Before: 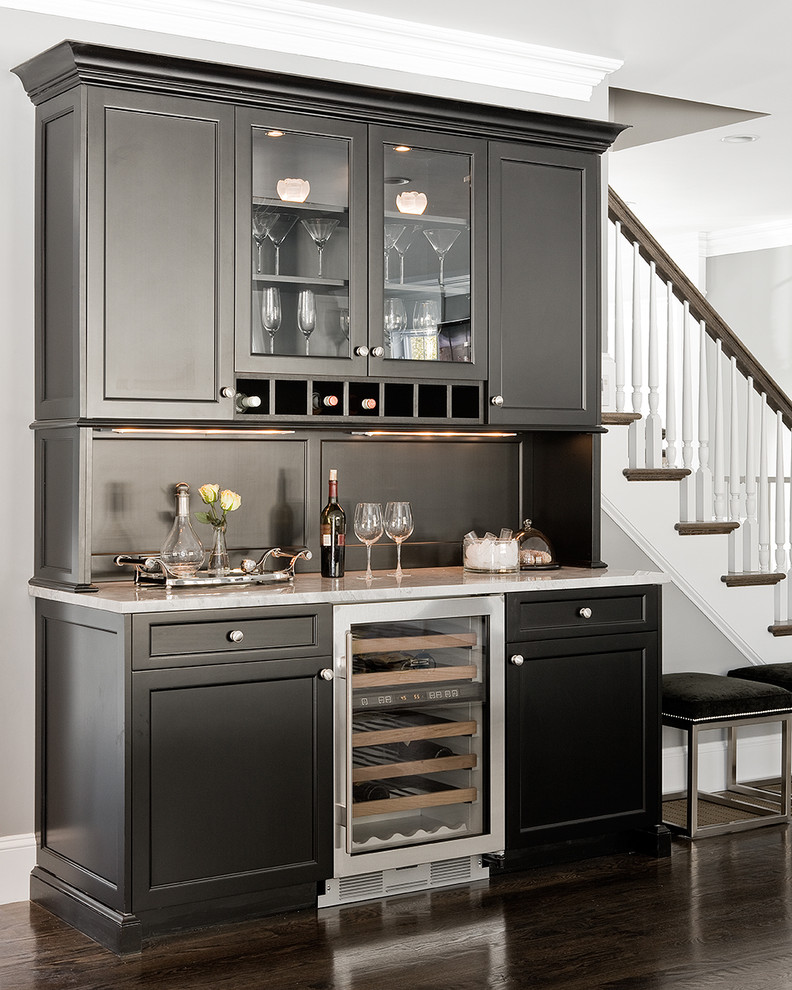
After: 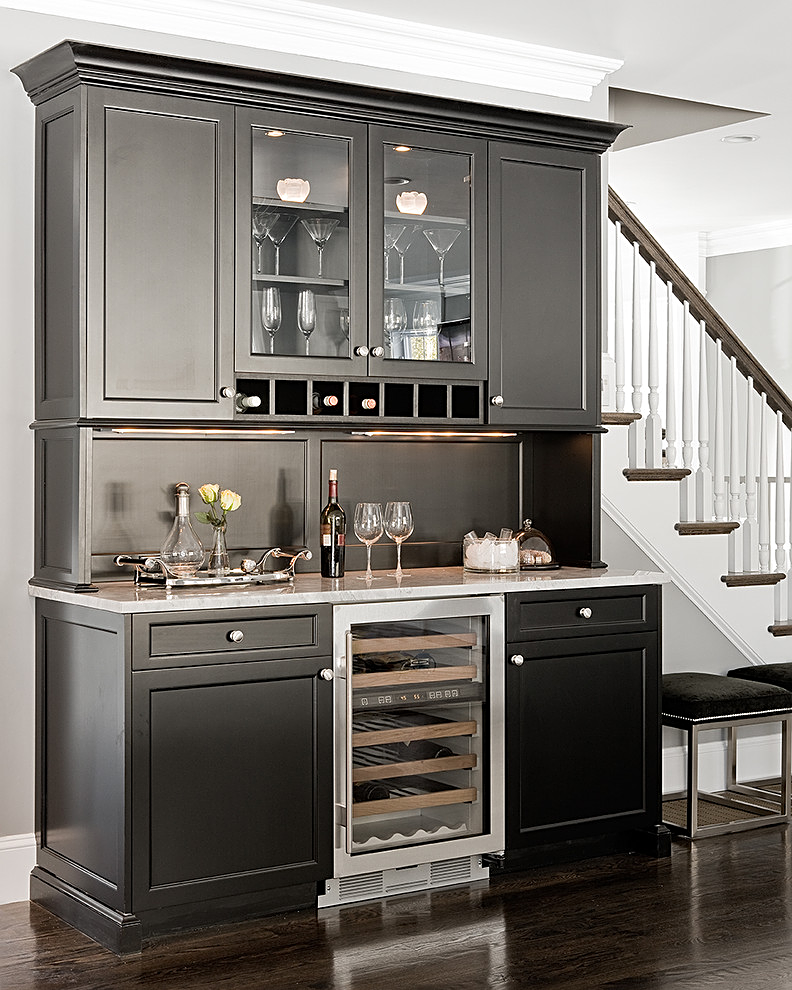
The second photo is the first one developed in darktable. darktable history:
sharpen: radius 2.2, amount 0.389, threshold 0.198
